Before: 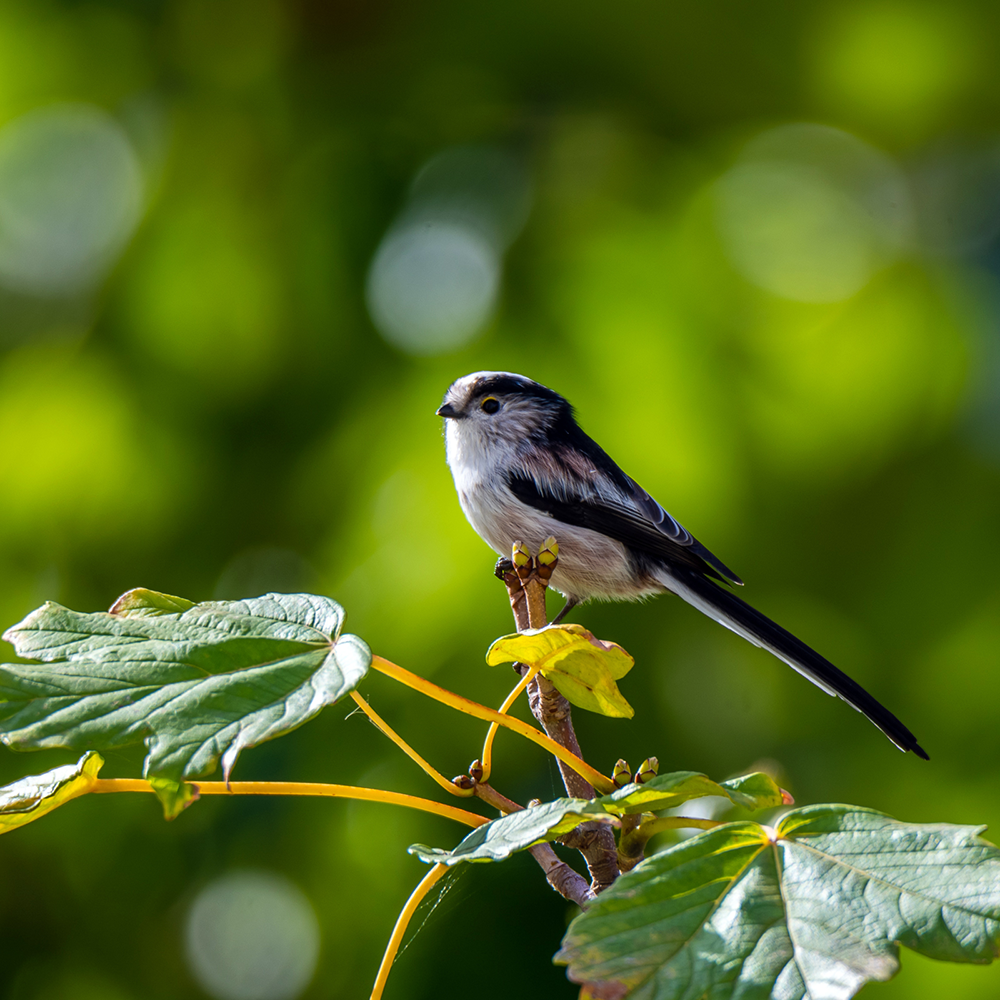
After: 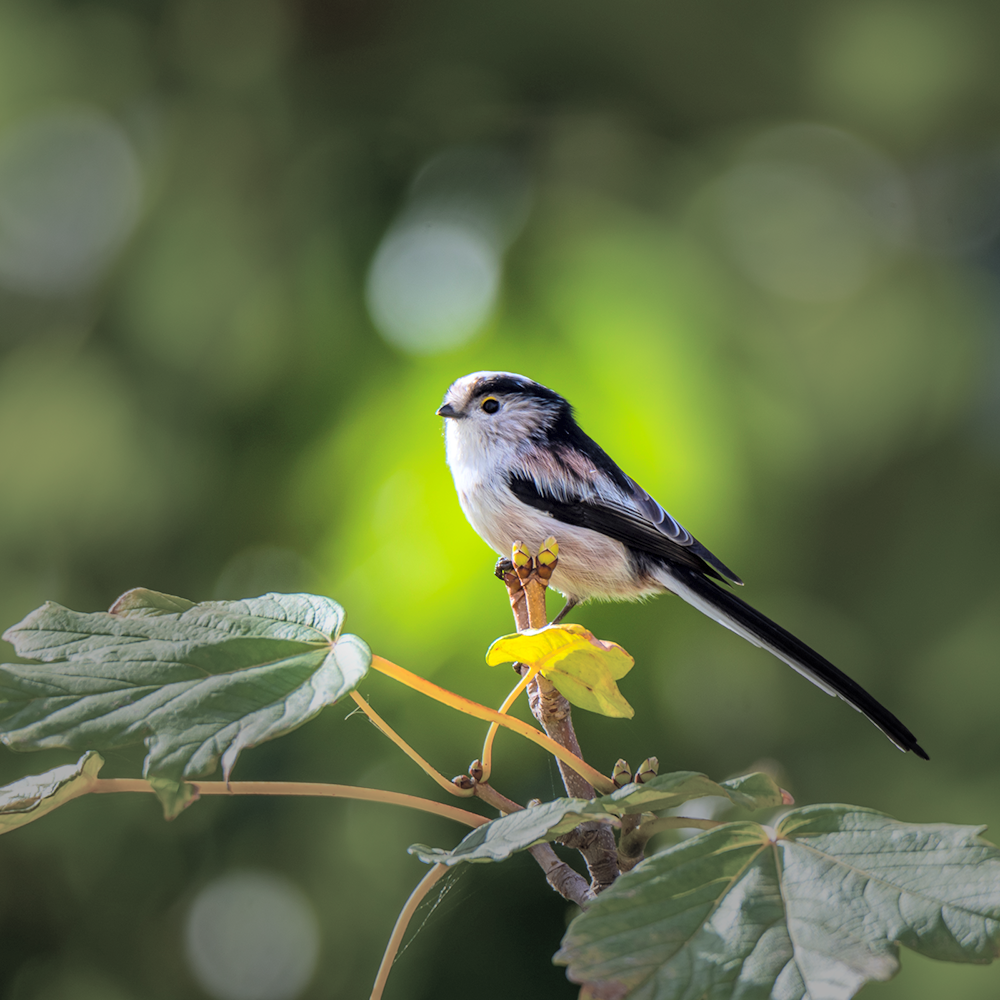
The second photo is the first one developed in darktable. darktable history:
exposure: exposure 0.766 EV, compensate highlight preservation false
global tonemap: drago (0.7, 100)
contrast brightness saturation: saturation -0.04
vignetting: fall-off start 31.28%, fall-off radius 34.64%, brightness -0.575
